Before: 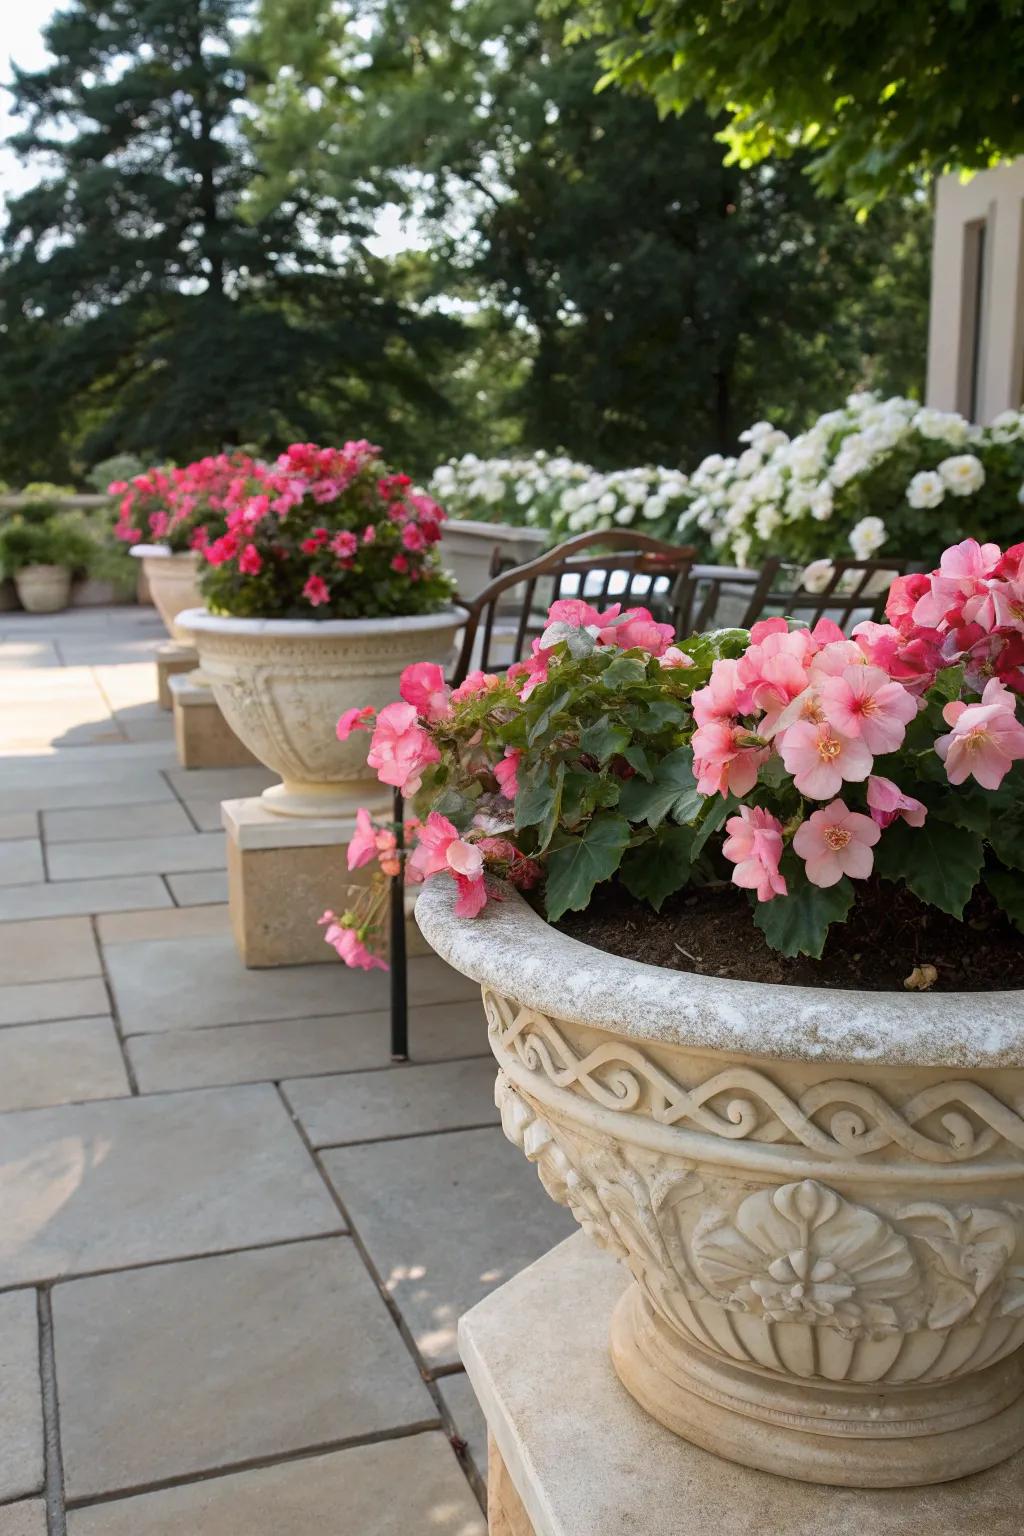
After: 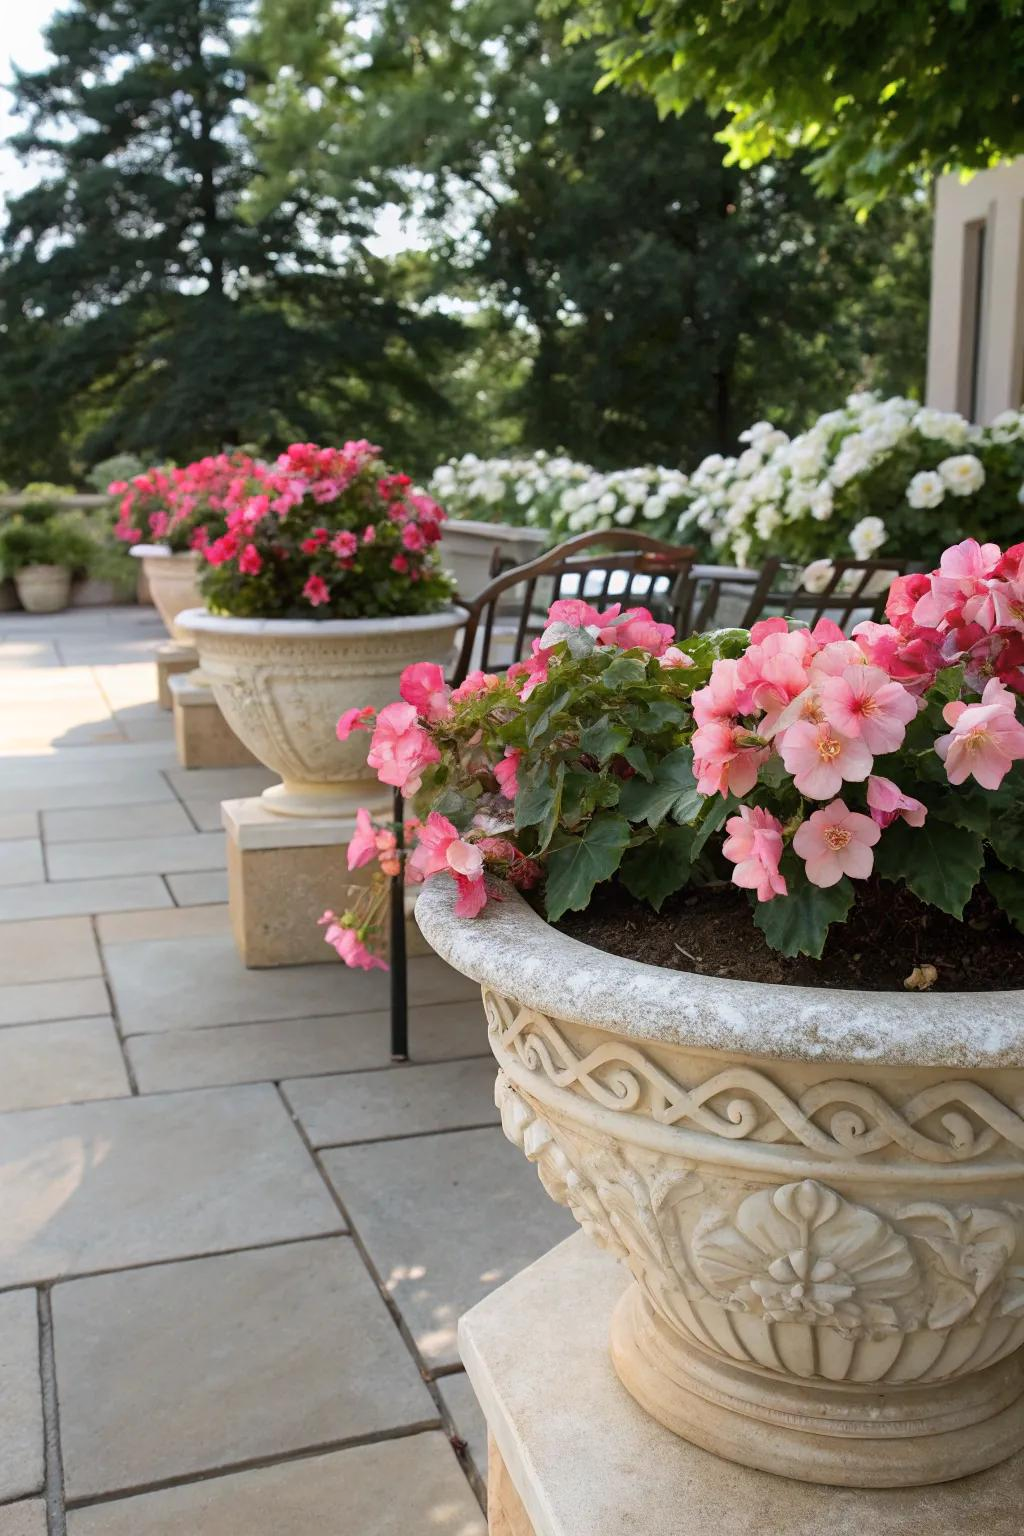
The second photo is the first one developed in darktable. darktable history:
shadows and highlights: highlights 71.75, soften with gaussian
